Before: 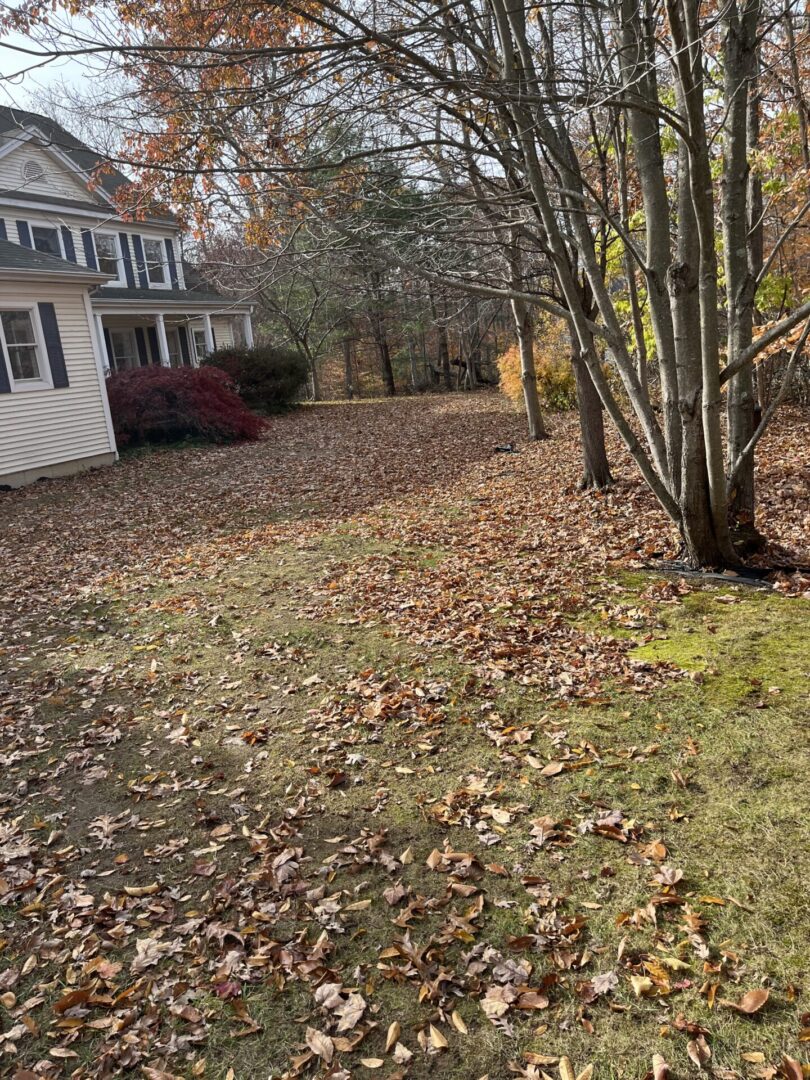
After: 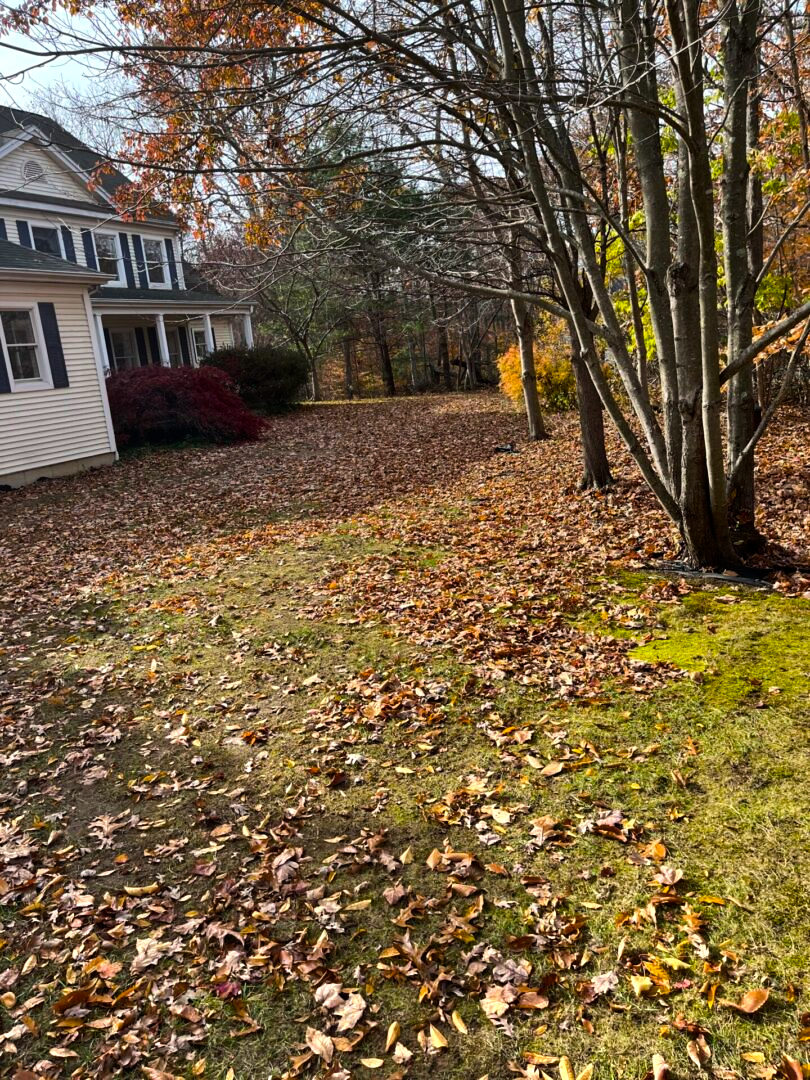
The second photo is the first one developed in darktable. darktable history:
color balance rgb: perceptual saturation grading › global saturation 25%, global vibrance 20%
tone equalizer: -8 EV -0.75 EV, -7 EV -0.7 EV, -6 EV -0.6 EV, -5 EV -0.4 EV, -3 EV 0.4 EV, -2 EV 0.6 EV, -1 EV 0.7 EV, +0 EV 0.75 EV, edges refinement/feathering 500, mask exposure compensation -1.57 EV, preserve details no
graduated density: rotation 5.63°, offset 76.9
